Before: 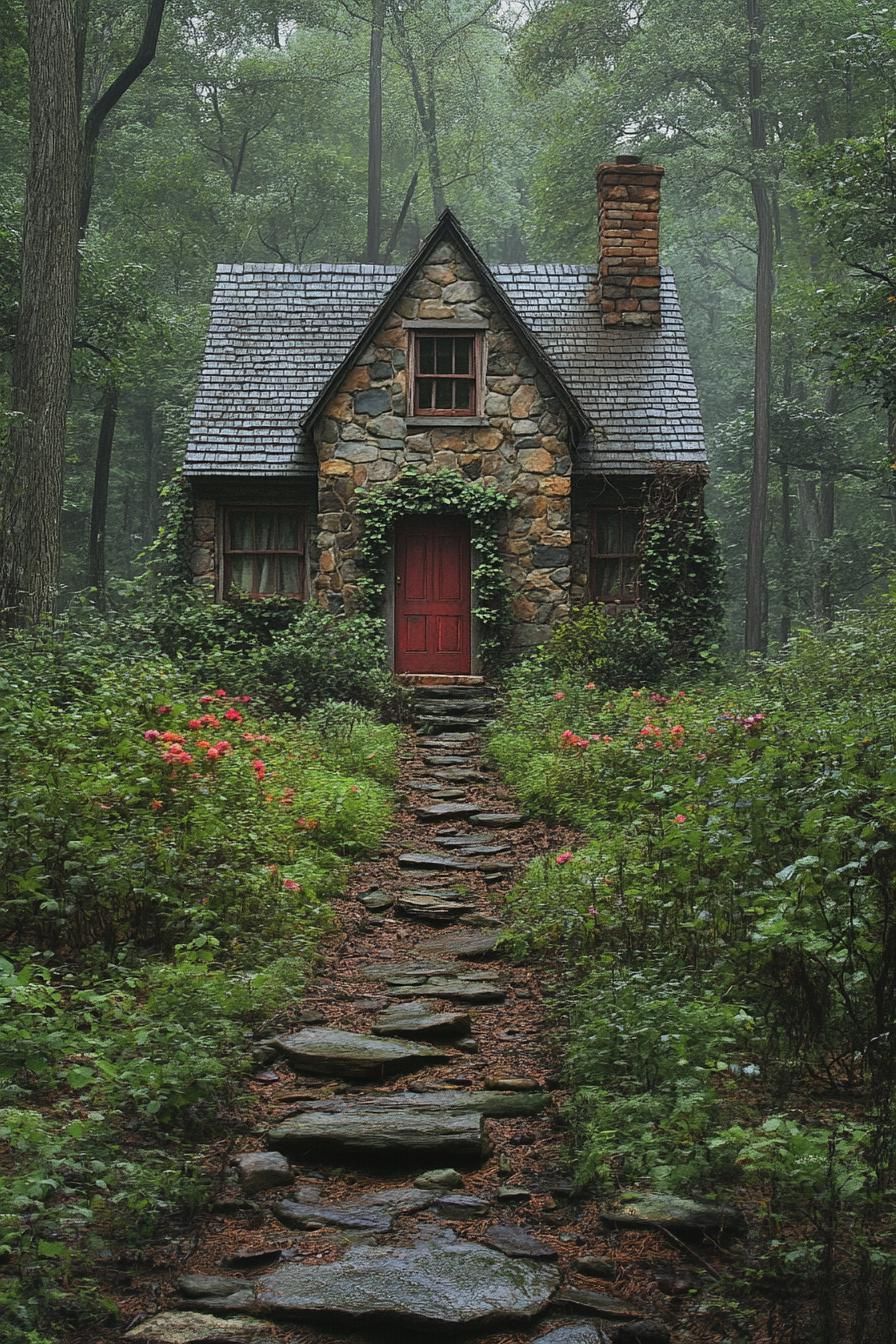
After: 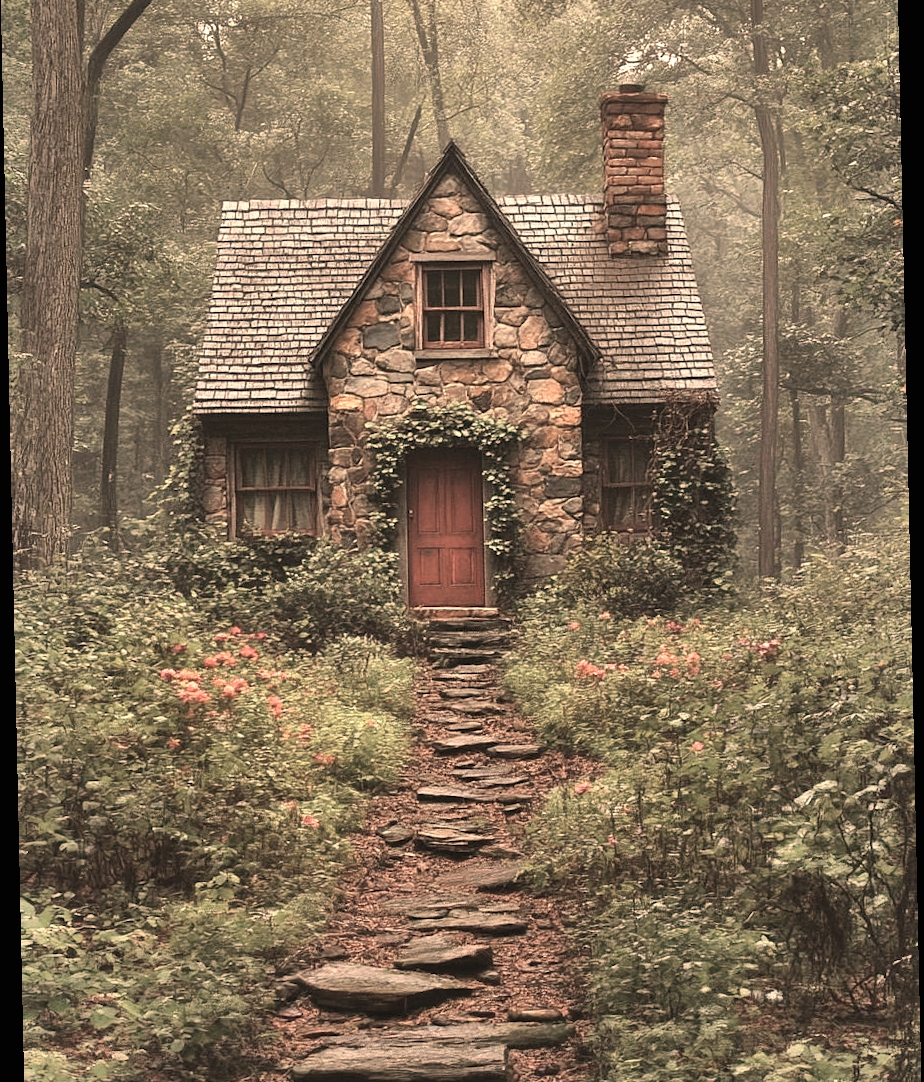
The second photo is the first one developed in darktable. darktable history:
crop and rotate: top 5.667%, bottom 14.937%
white balance: red 1.467, blue 0.684
exposure: black level correction 0, exposure 0.7 EV, compensate exposure bias true, compensate highlight preservation false
rotate and perspective: rotation -1.24°, automatic cropping off
shadows and highlights: soften with gaussian
color correction: saturation 0.5
